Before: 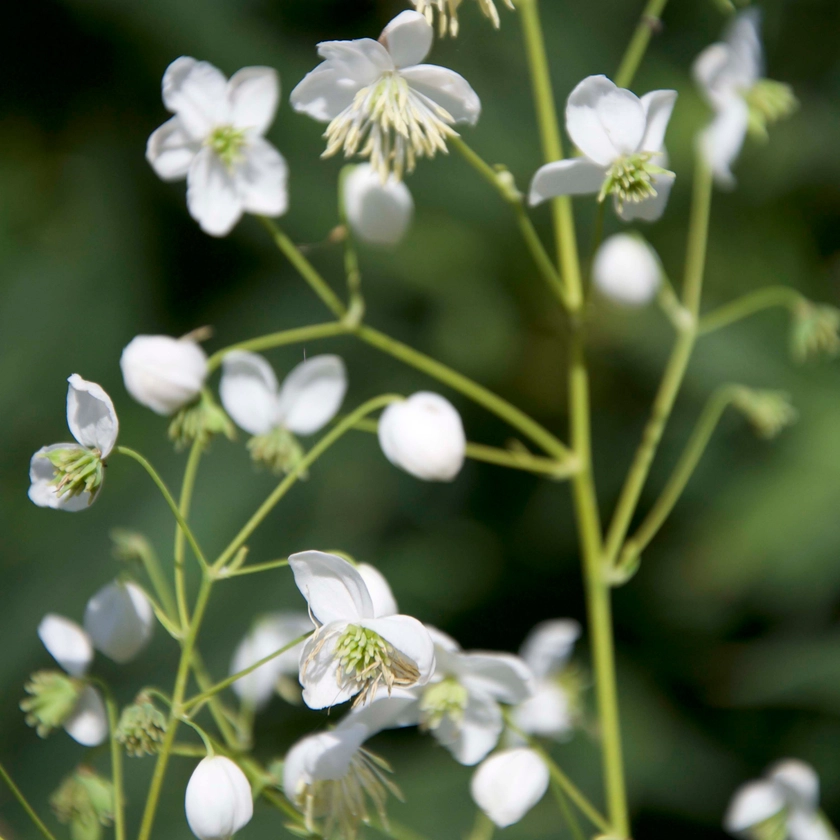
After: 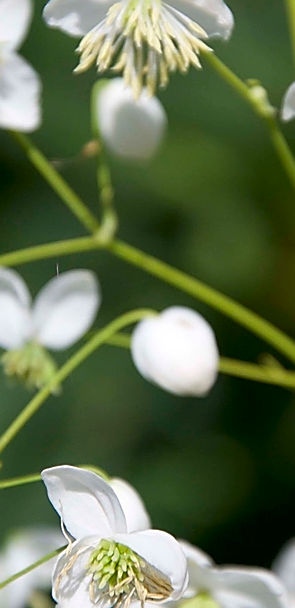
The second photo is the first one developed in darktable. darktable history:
sharpen: radius 1.4, amount 1.25, threshold 0.7
crop and rotate: left 29.476%, top 10.214%, right 35.32%, bottom 17.333%
white balance: emerald 1
contrast brightness saturation: saturation 0.18
